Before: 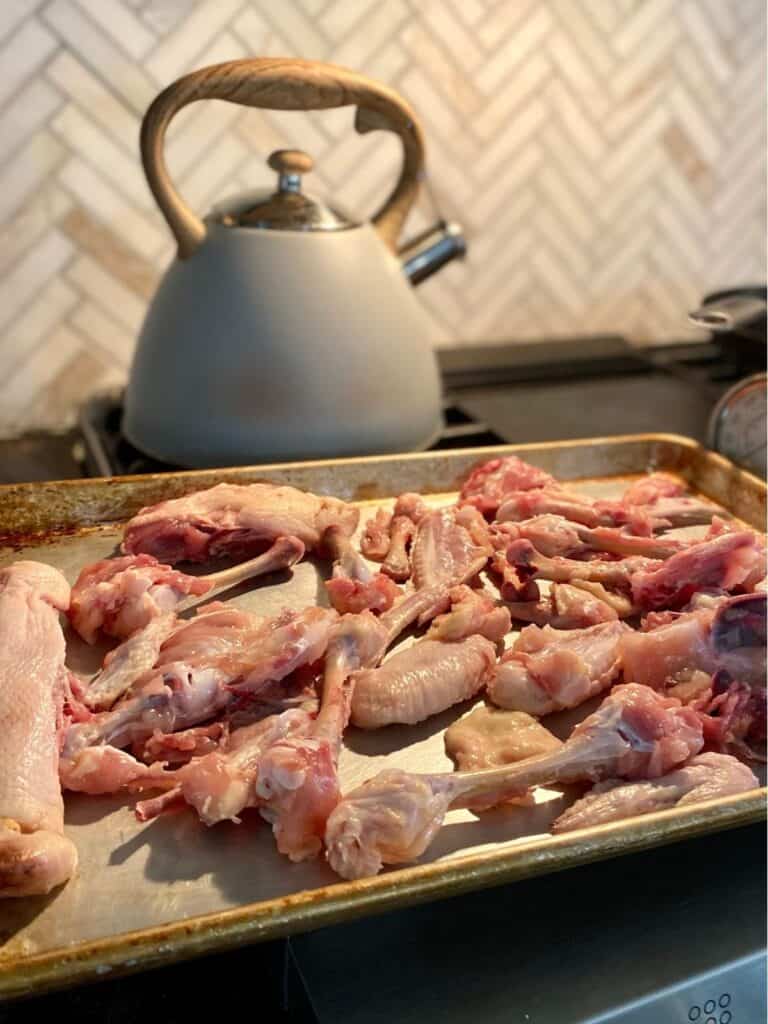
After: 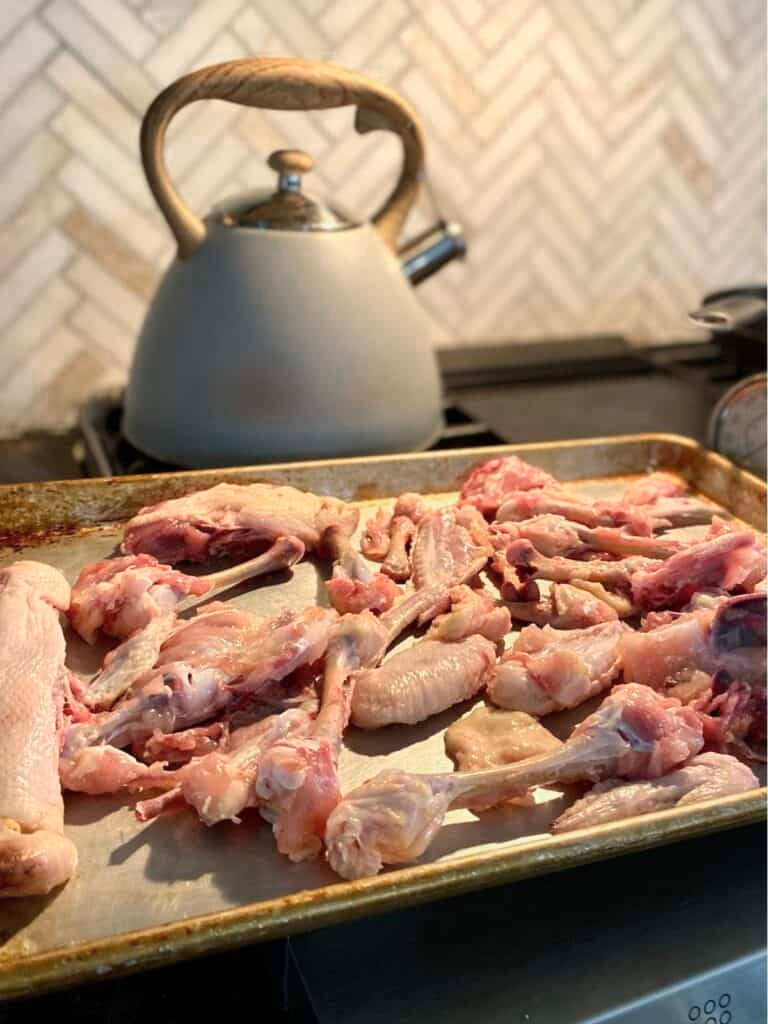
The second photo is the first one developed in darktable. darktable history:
color zones: curves: ch0 [(0, 0.465) (0.092, 0.596) (0.289, 0.464) (0.429, 0.453) (0.571, 0.464) (0.714, 0.455) (0.857, 0.462) (1, 0.465)]
